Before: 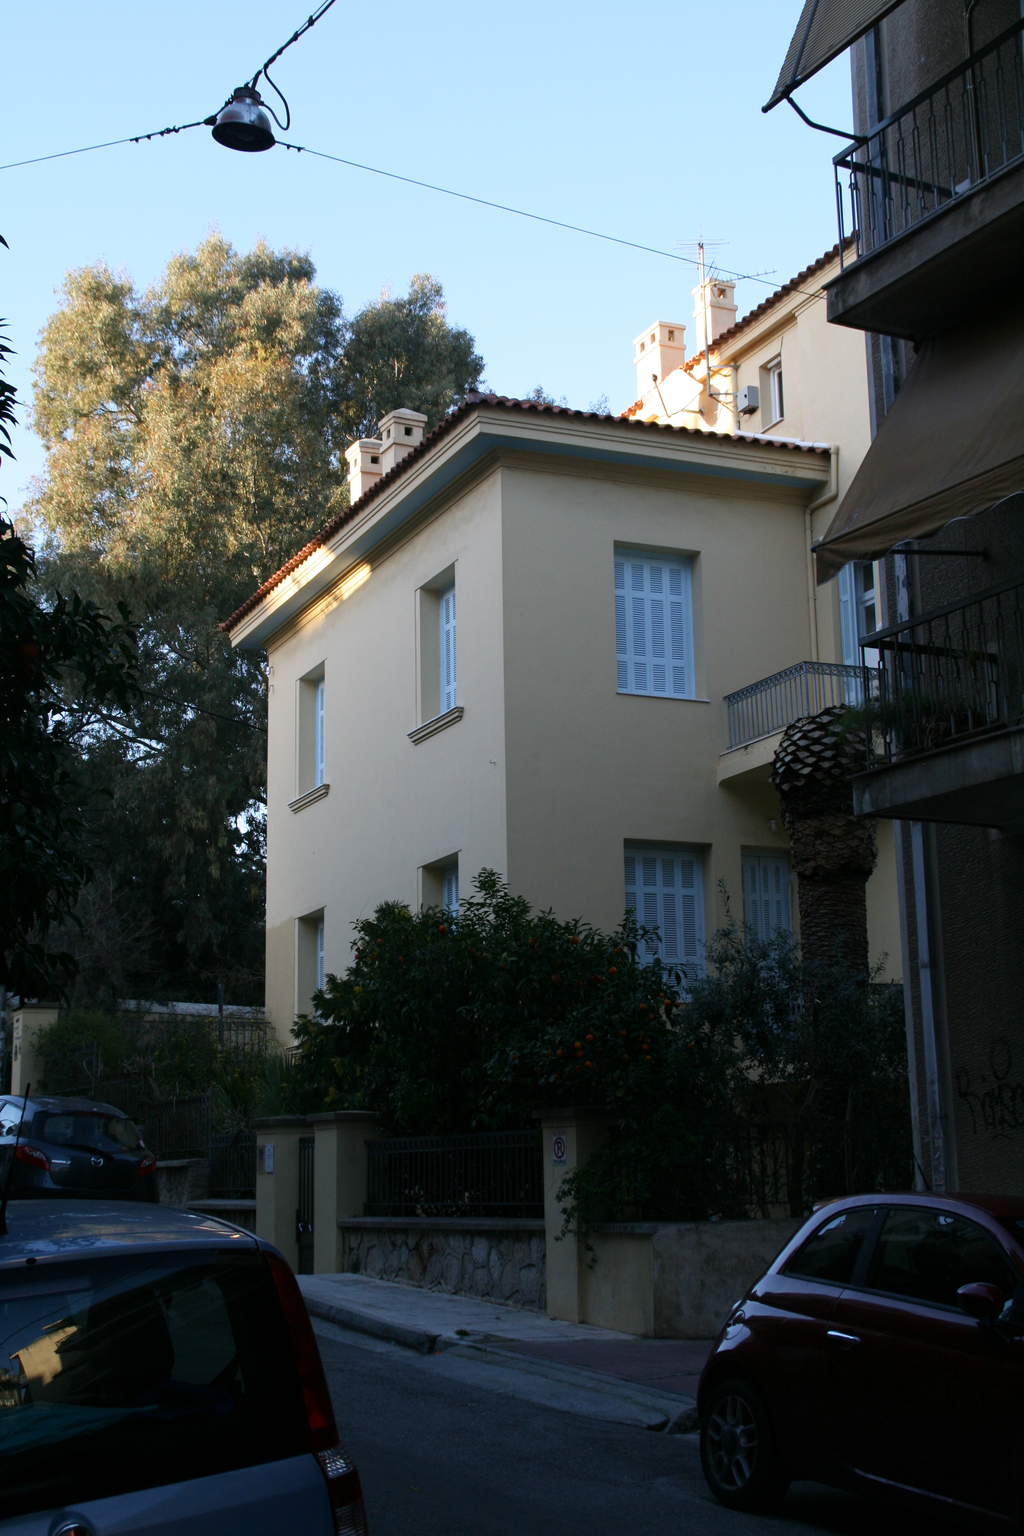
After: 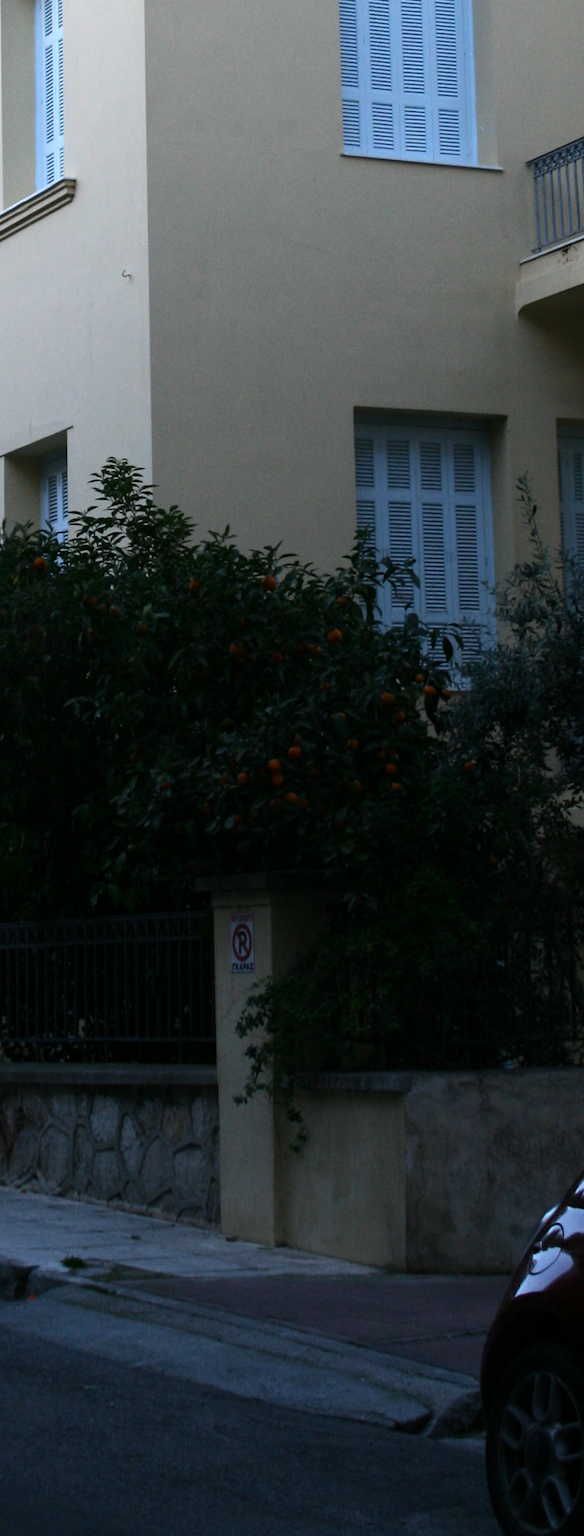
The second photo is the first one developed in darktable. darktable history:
exposure: exposure 0.378 EV, compensate highlight preservation false
crop: left 40.993%, top 39.311%, right 25.992%, bottom 2.945%
tone equalizer: -8 EV -0.402 EV, -7 EV -0.37 EV, -6 EV -0.329 EV, -5 EV -0.241 EV, -3 EV 0.201 EV, -2 EV 0.337 EV, -1 EV 0.399 EV, +0 EV 0.446 EV, edges refinement/feathering 500, mask exposure compensation -1.57 EV, preserve details no
